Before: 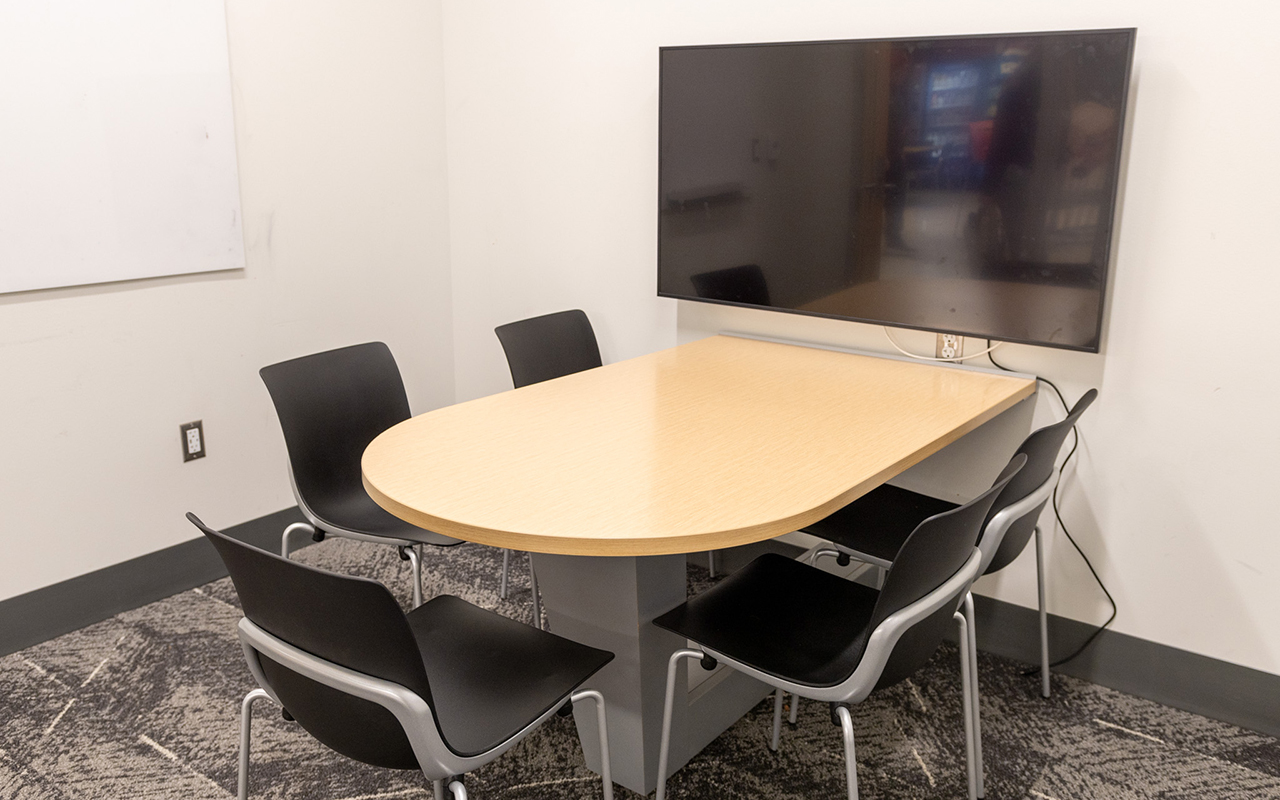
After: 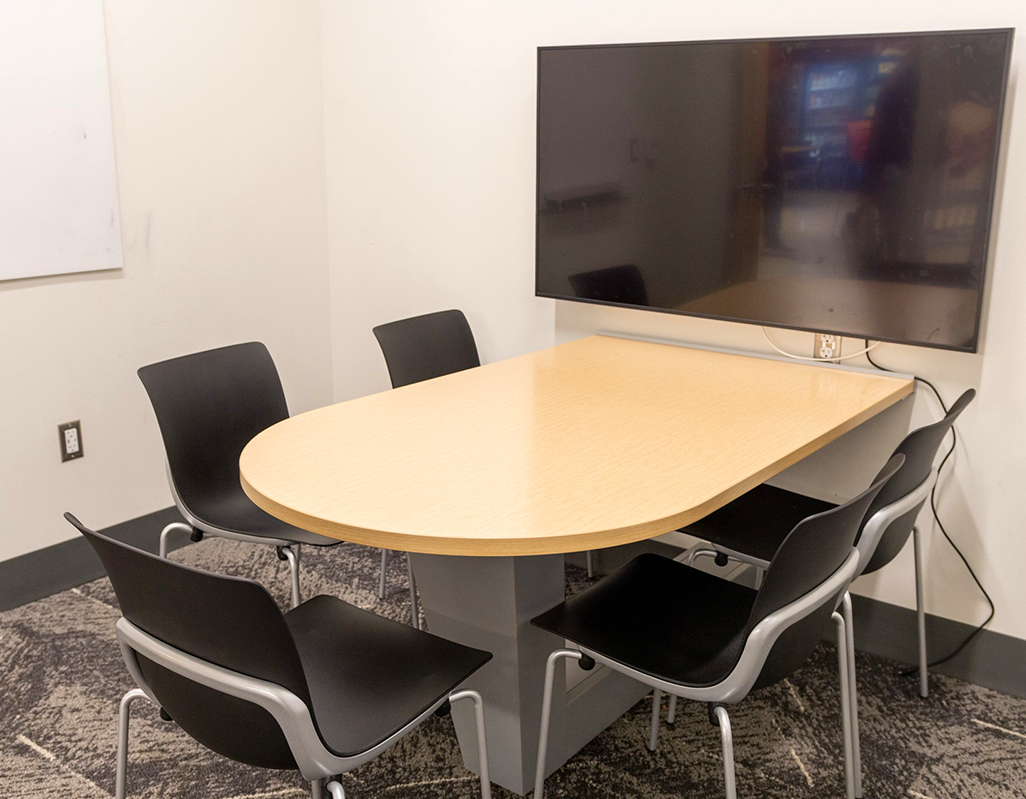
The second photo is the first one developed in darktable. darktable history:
velvia: on, module defaults
exposure: compensate exposure bias true, compensate highlight preservation false
crop and rotate: left 9.597%, right 10.195%
